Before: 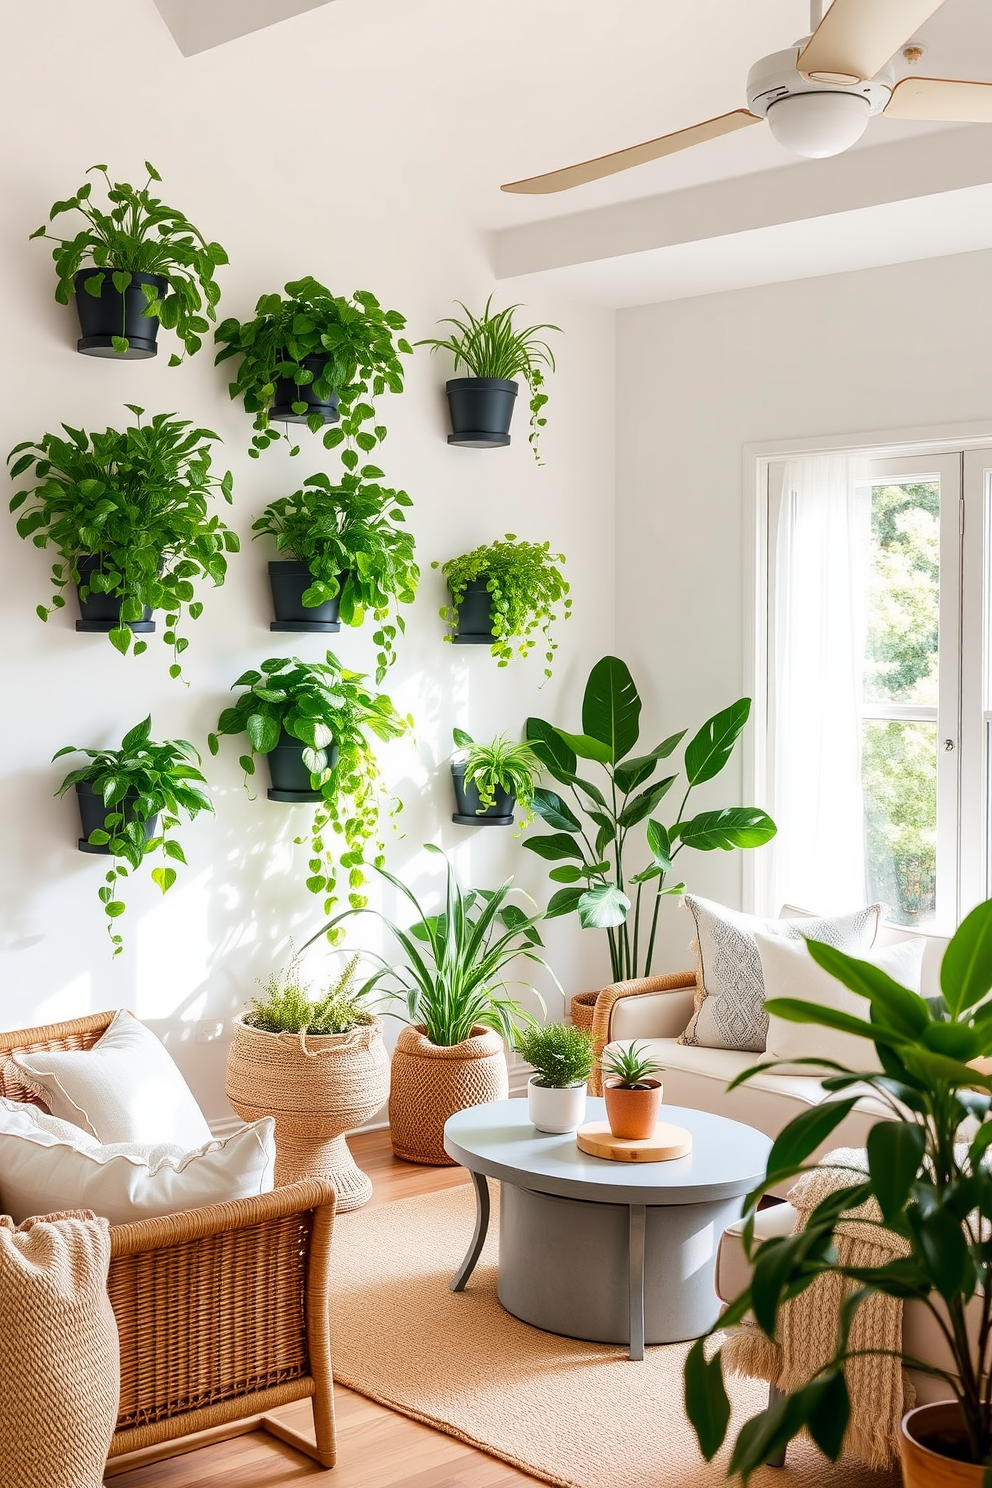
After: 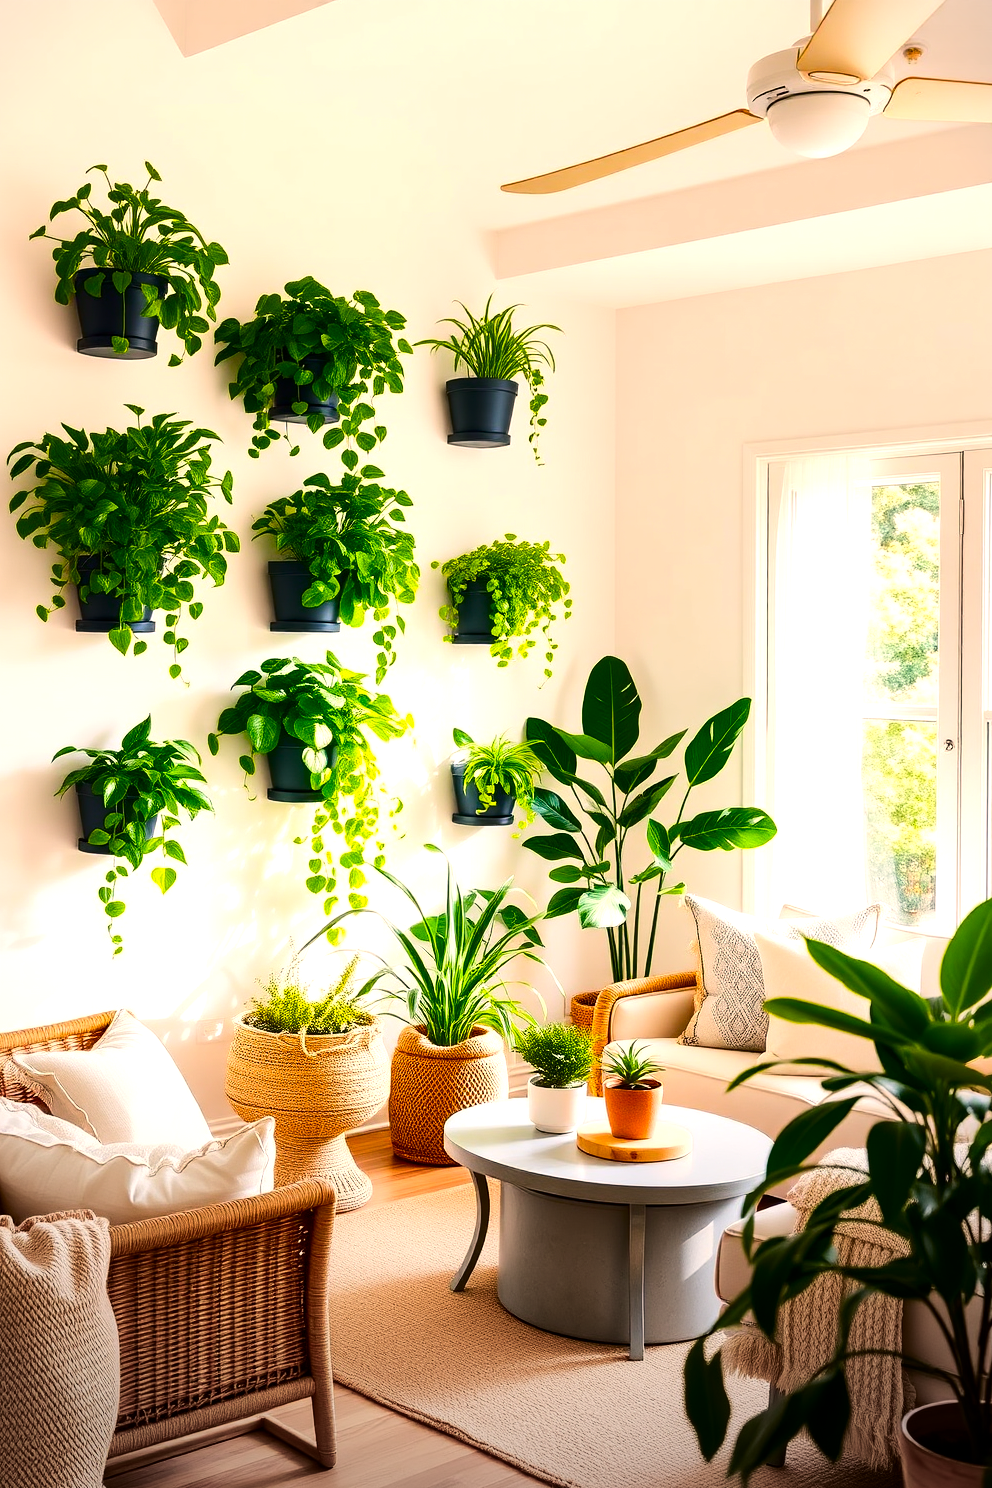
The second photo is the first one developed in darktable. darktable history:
exposure: exposure 0.083 EV, compensate highlight preservation false
contrast brightness saturation: contrast 0.133, brightness -0.055, saturation 0.16
color balance rgb: highlights gain › chroma 3.049%, highlights gain › hue 60.15°, linear chroma grading › global chroma 14.763%, perceptual saturation grading › global saturation 30.256%
tone equalizer: -8 EV -0.38 EV, -7 EV -0.367 EV, -6 EV -0.313 EV, -5 EV -0.206 EV, -3 EV 0.25 EV, -2 EV 0.333 EV, -1 EV 0.383 EV, +0 EV 0.391 EV, edges refinement/feathering 500, mask exposure compensation -1.57 EV, preserve details no
vignetting: fall-off start 79.92%, center (-0.064, -0.305)
